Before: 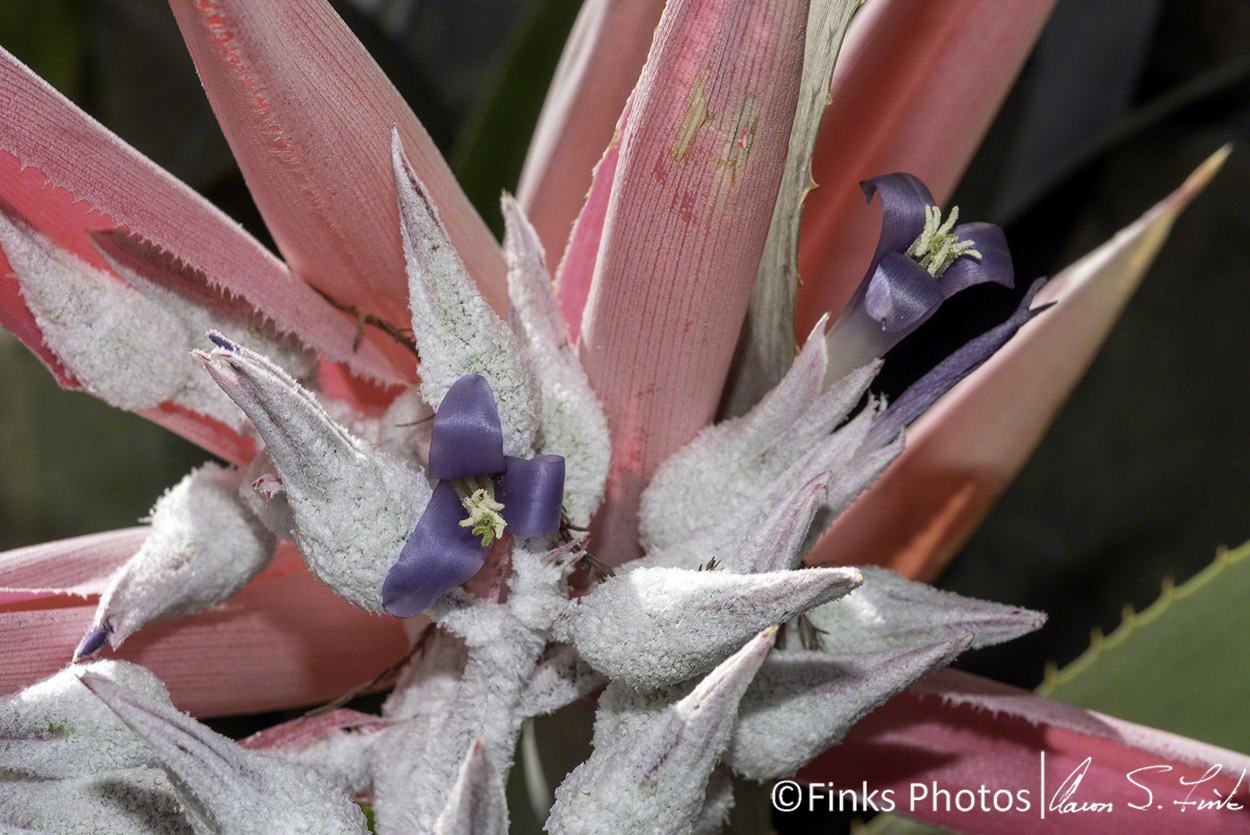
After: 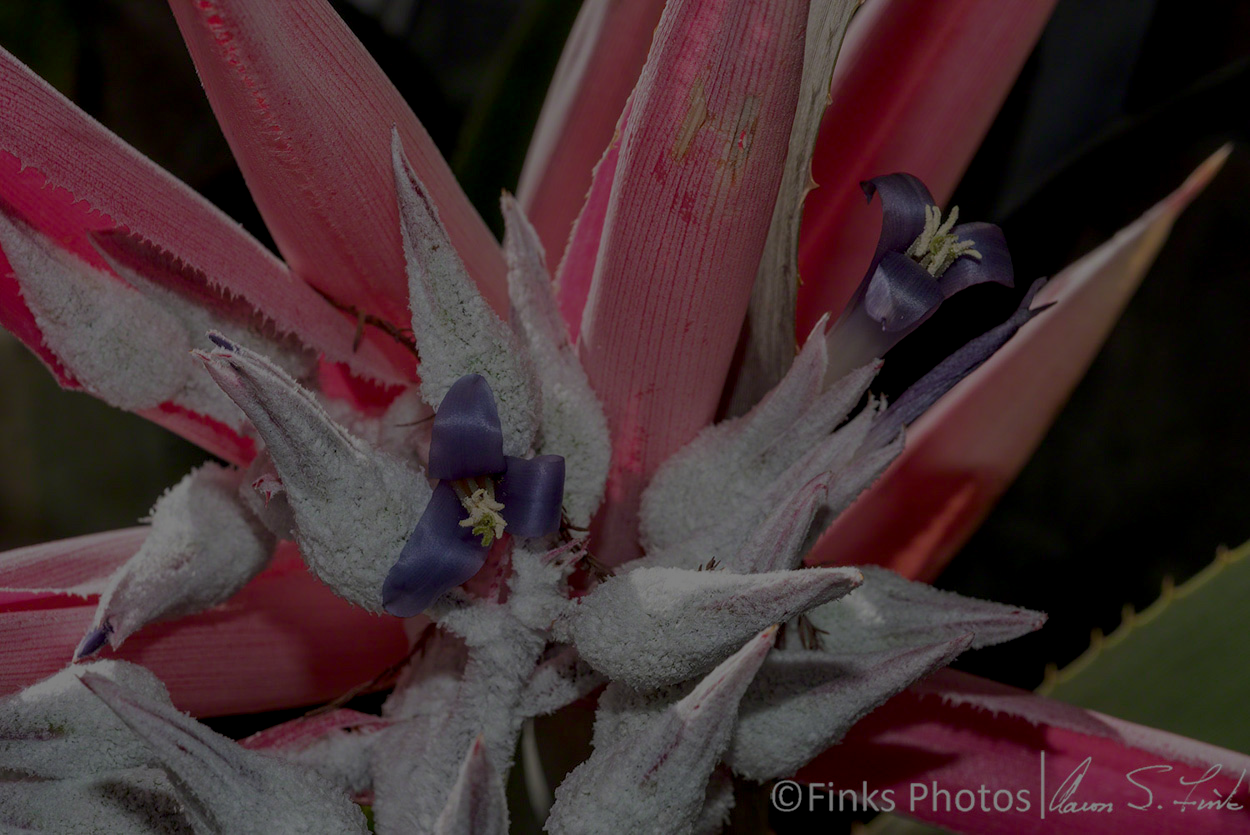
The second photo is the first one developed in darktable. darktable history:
local contrast: on, module defaults
exposure: exposure -2.446 EV, compensate highlight preservation false
